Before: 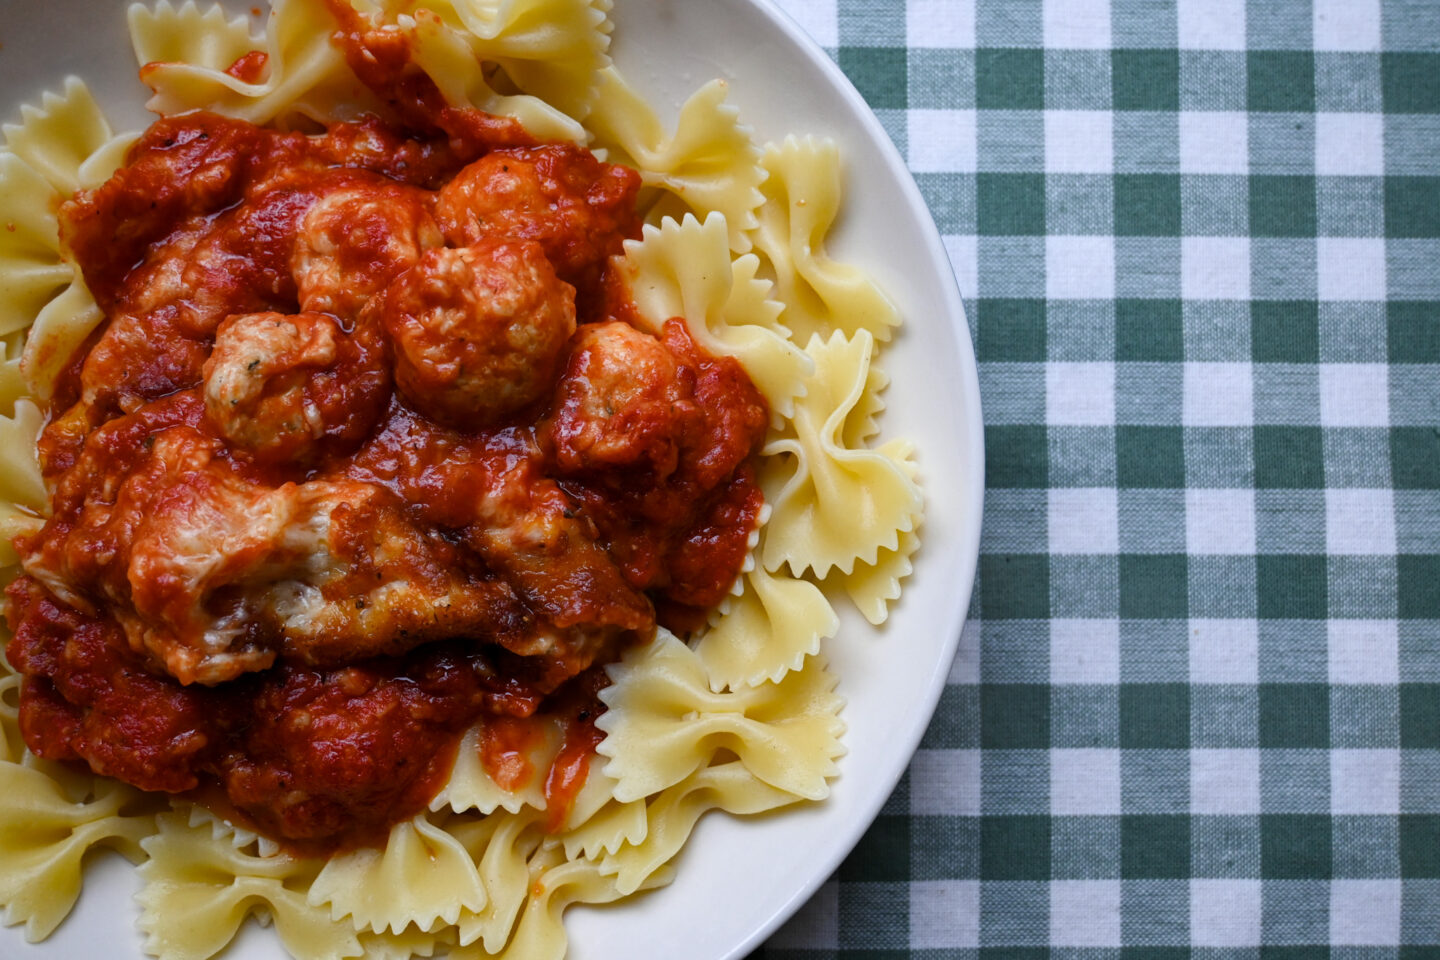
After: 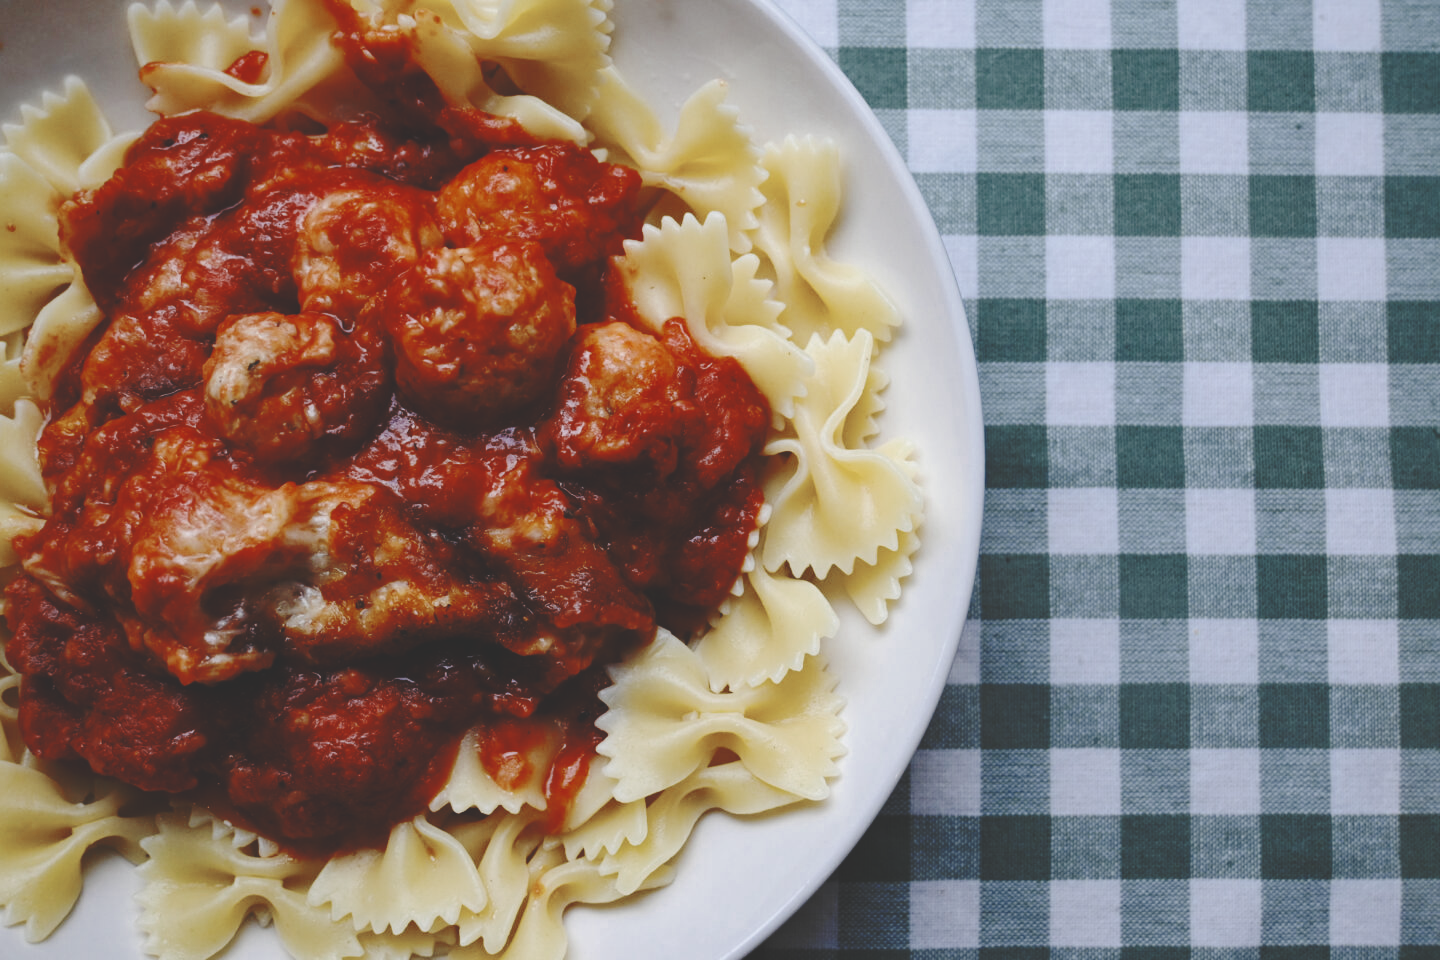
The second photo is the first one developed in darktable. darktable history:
color zones: curves: ch0 [(0, 0.5) (0.125, 0.4) (0.25, 0.5) (0.375, 0.4) (0.5, 0.4) (0.625, 0.35) (0.75, 0.35) (0.875, 0.5)]; ch1 [(0, 0.35) (0.125, 0.45) (0.25, 0.35) (0.375, 0.35) (0.5, 0.35) (0.625, 0.35) (0.75, 0.45) (0.875, 0.35)]; ch2 [(0, 0.6) (0.125, 0.5) (0.25, 0.5) (0.375, 0.6) (0.5, 0.6) (0.625, 0.5) (0.75, 0.5) (0.875, 0.5)]
base curve: curves: ch0 [(0, 0.024) (0.055, 0.065) (0.121, 0.166) (0.236, 0.319) (0.693, 0.726) (1, 1)], preserve colors none
